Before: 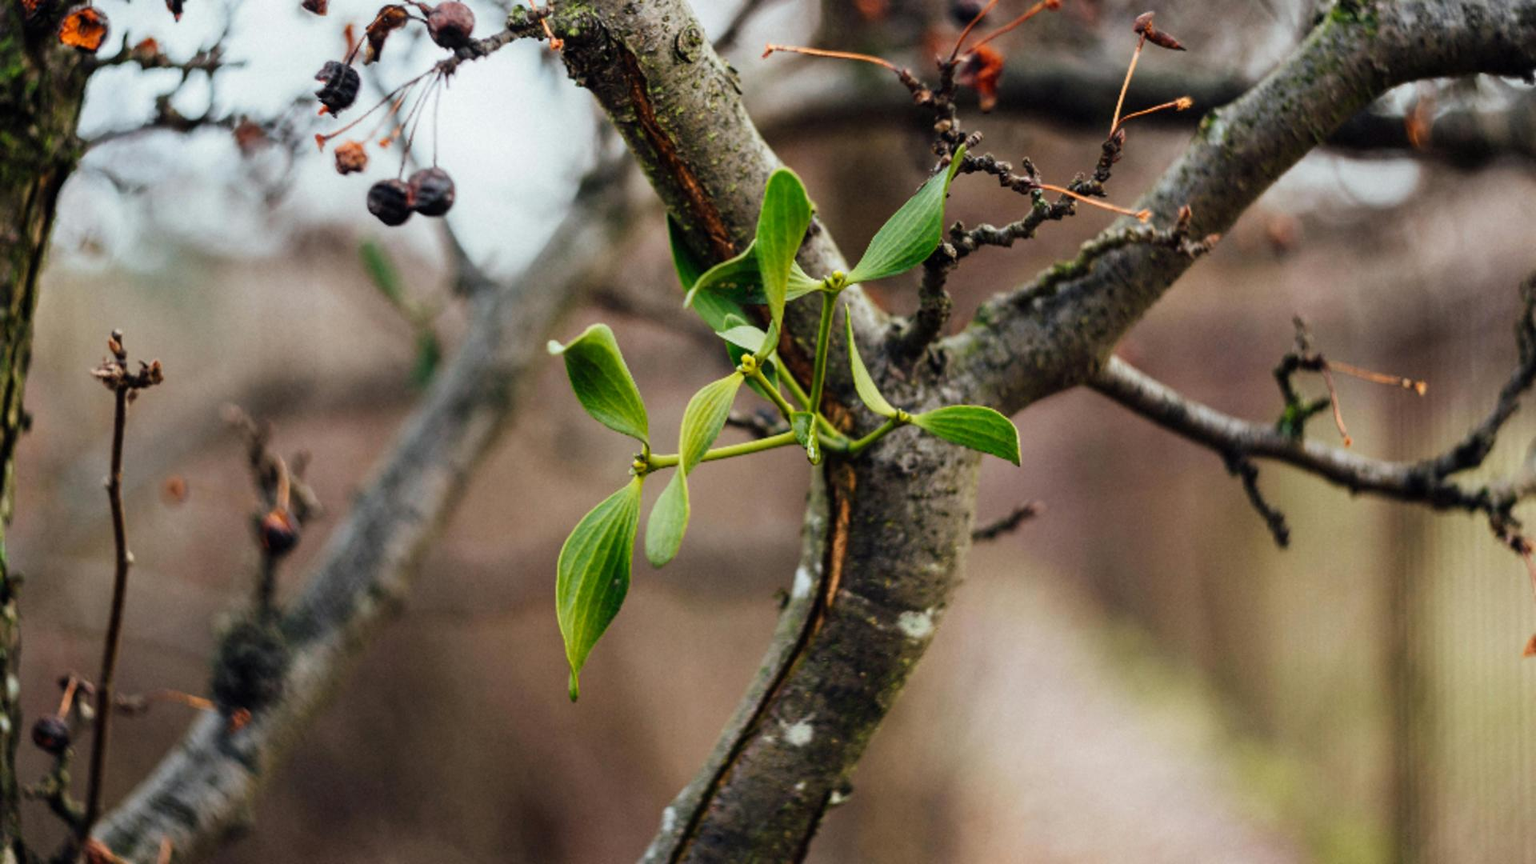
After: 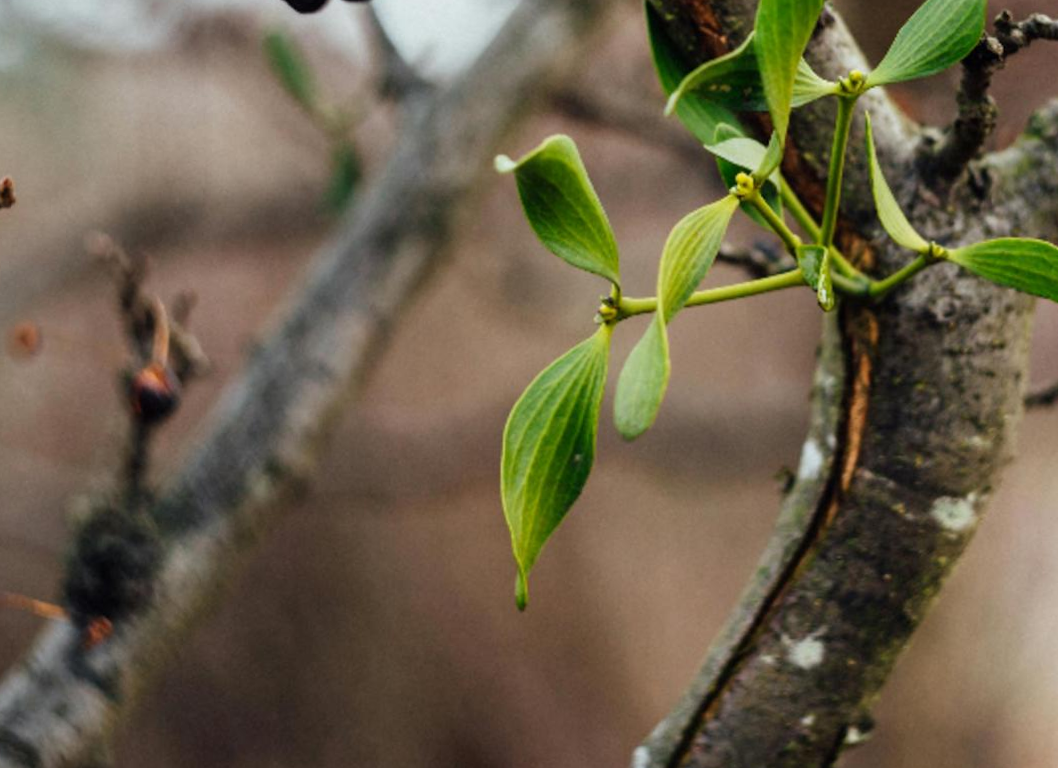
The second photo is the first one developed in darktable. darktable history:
crop: left 8.966%, top 23.852%, right 34.699%, bottom 4.703%
rotate and perspective: rotation 0.226°, lens shift (vertical) -0.042, crop left 0.023, crop right 0.982, crop top 0.006, crop bottom 0.994
